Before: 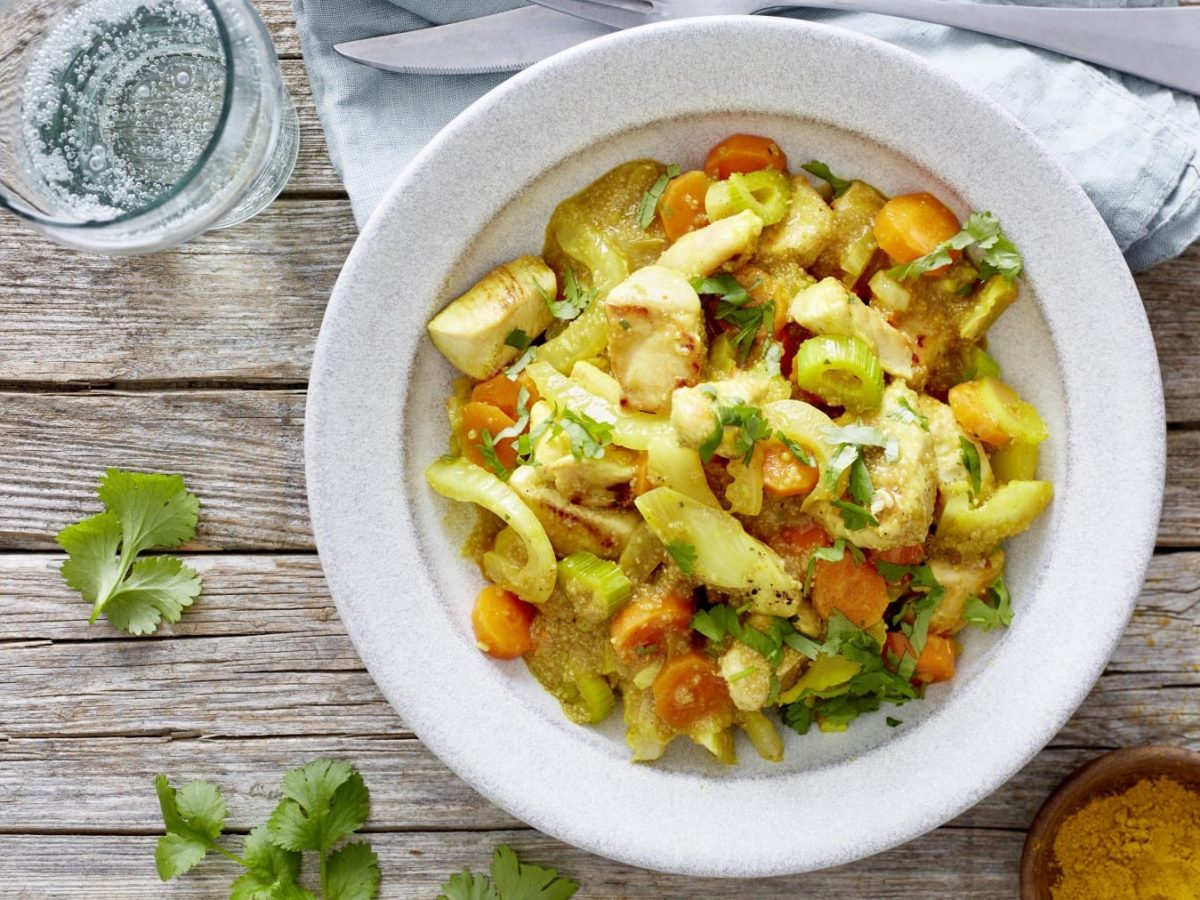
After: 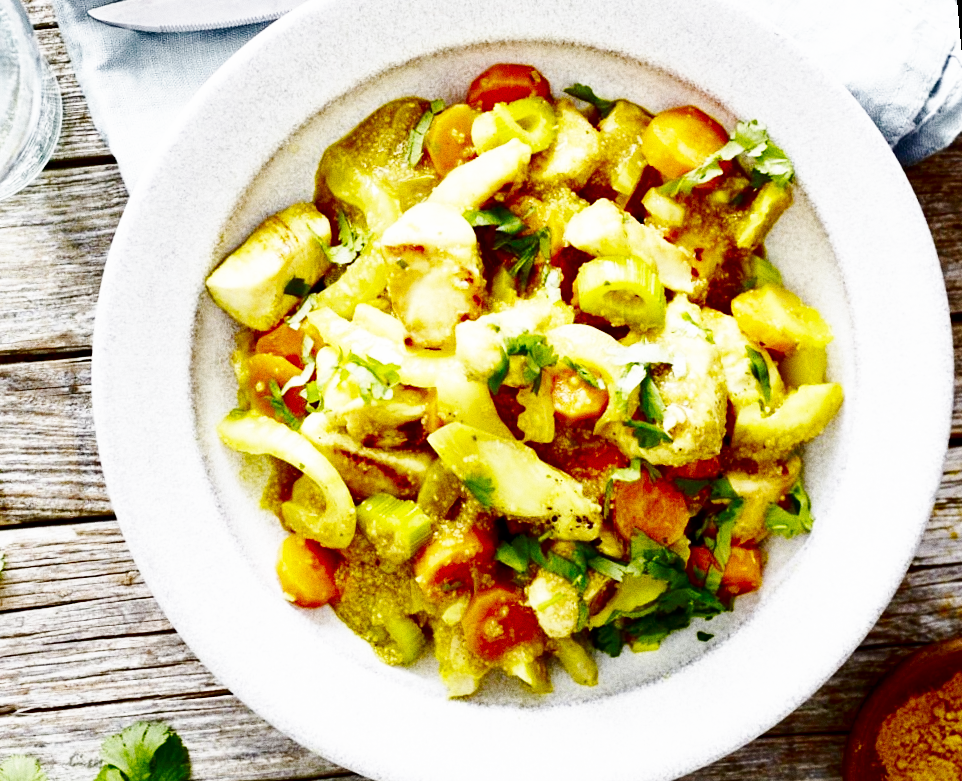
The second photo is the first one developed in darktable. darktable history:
rotate and perspective: rotation -5°, crop left 0.05, crop right 0.952, crop top 0.11, crop bottom 0.89
contrast brightness saturation: contrast 0.09, brightness -0.59, saturation 0.17
crop: left 16.145%
grain: coarseness 0.09 ISO
base curve: curves: ch0 [(0, 0) (0.007, 0.004) (0.027, 0.03) (0.046, 0.07) (0.207, 0.54) (0.442, 0.872) (0.673, 0.972) (1, 1)], preserve colors none
